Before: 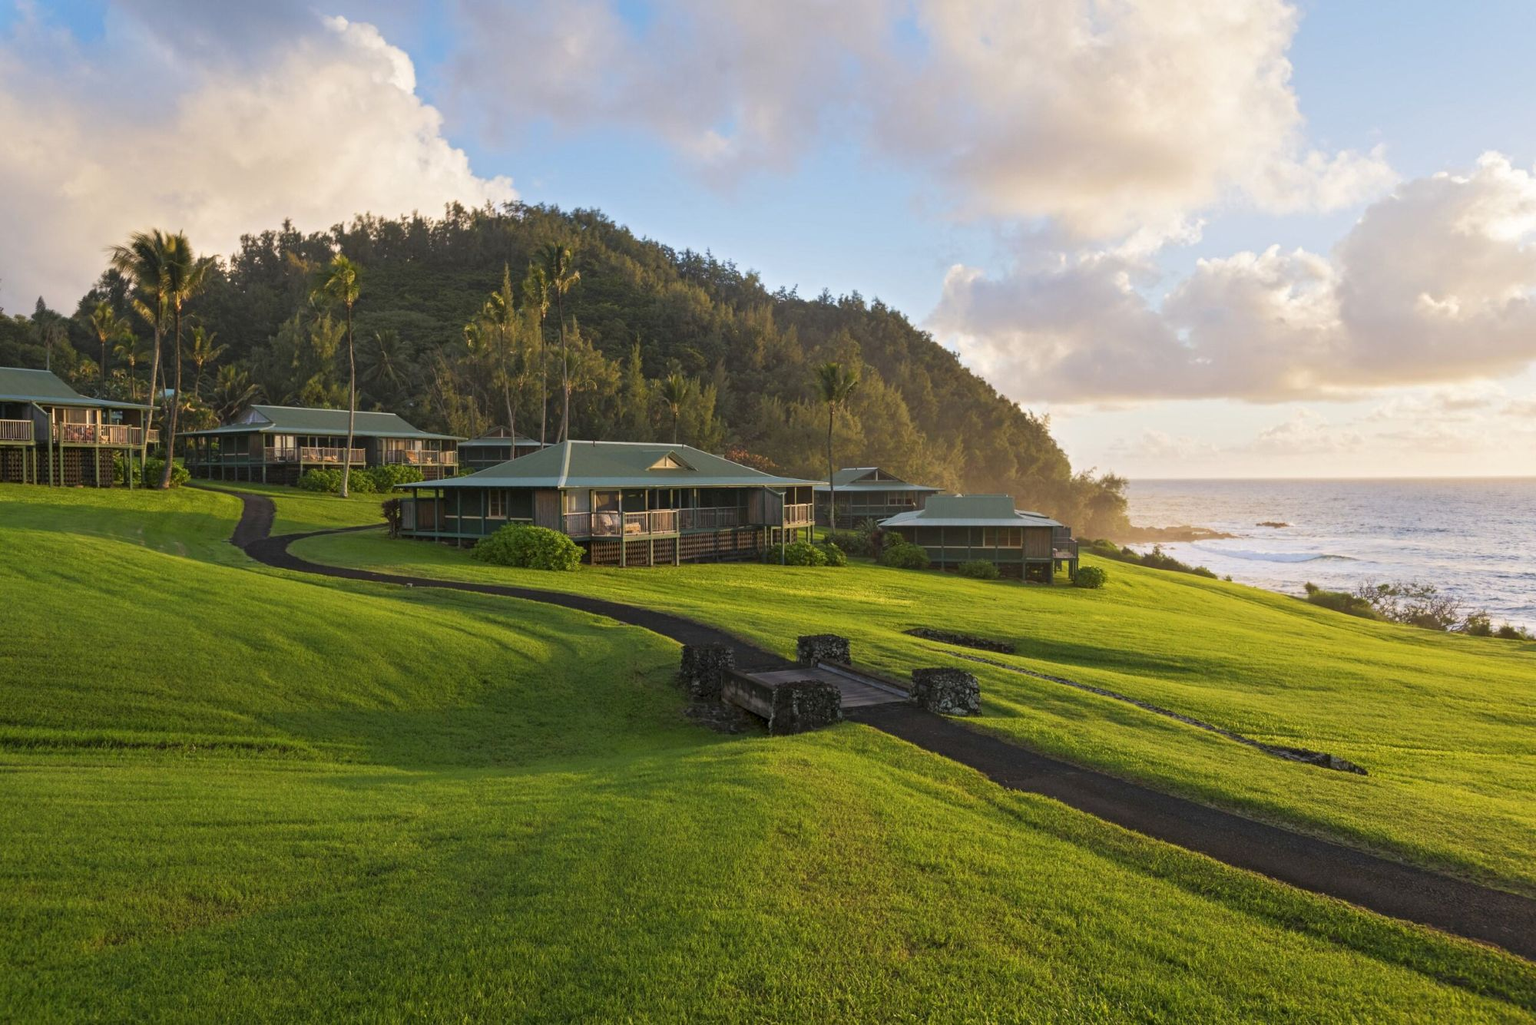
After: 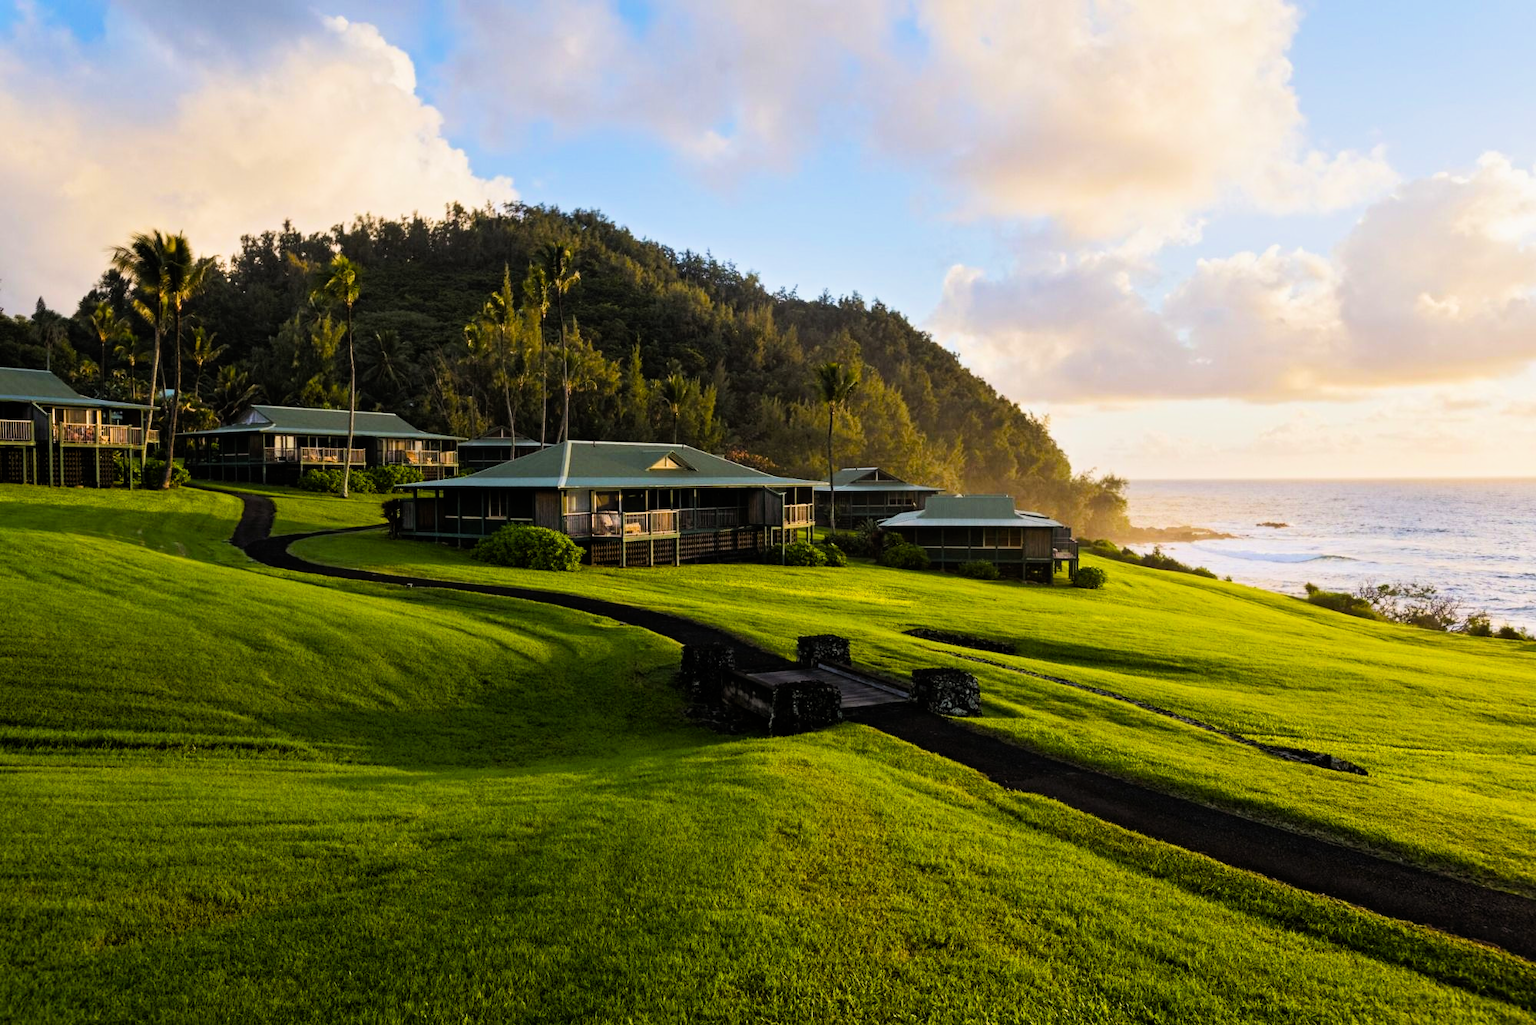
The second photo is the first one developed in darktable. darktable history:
filmic rgb: black relative exposure -5.42 EV, white relative exposure 2.85 EV, dynamic range scaling -37.73%, hardness 4, contrast 1.605, highlights saturation mix -0.93%
color balance rgb: linear chroma grading › global chroma 15%, perceptual saturation grading › global saturation 30%
